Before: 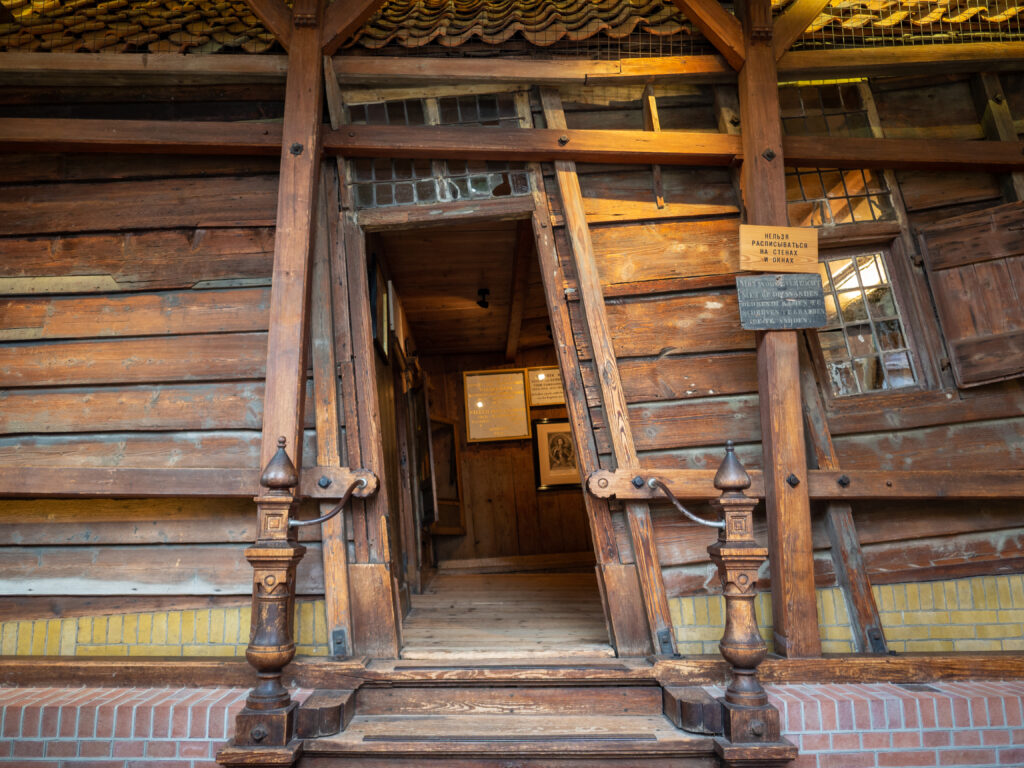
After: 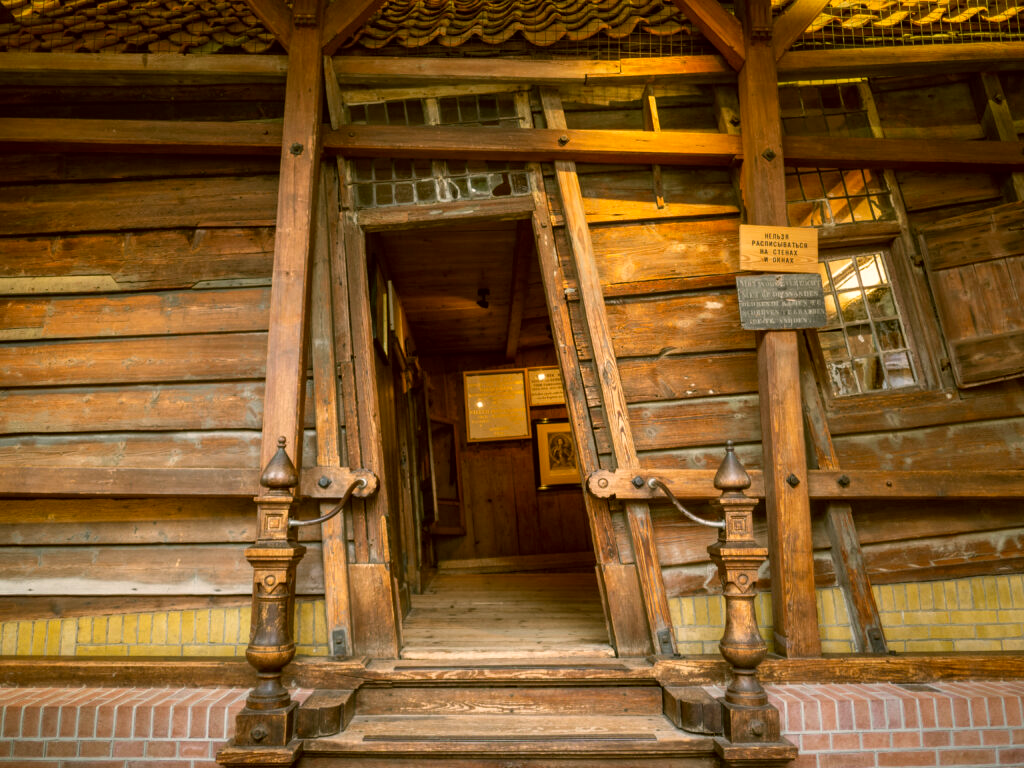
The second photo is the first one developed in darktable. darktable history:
local contrast: highlights 103%, shadows 99%, detail 119%, midtone range 0.2
color correction: highlights a* 8.77, highlights b* 14.96, shadows a* -0.609, shadows b* 26.49
